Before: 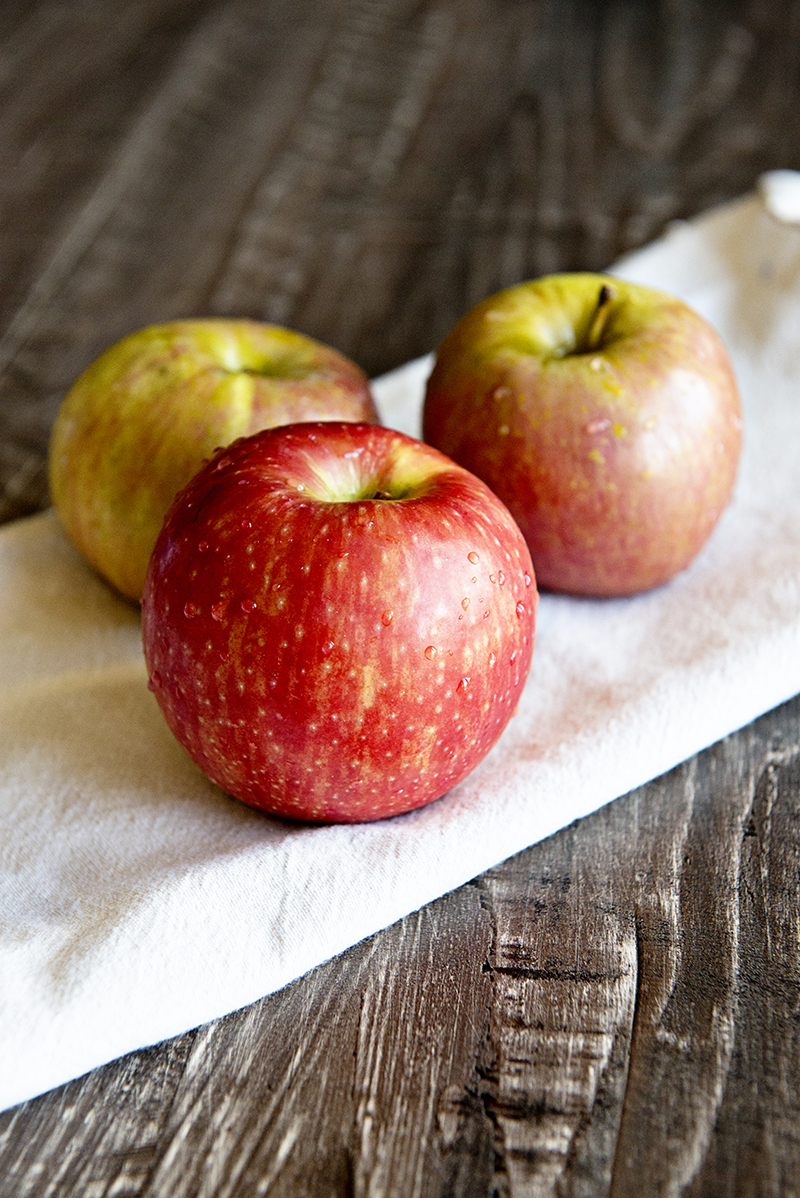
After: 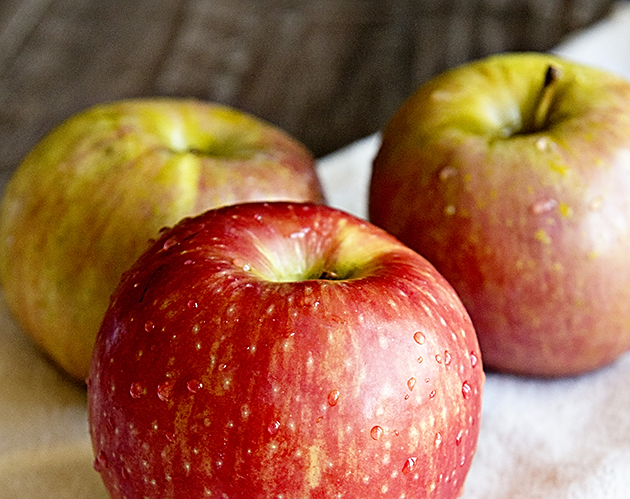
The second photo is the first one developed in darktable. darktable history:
crop: left 6.808%, top 18.389%, right 14.329%, bottom 39.95%
sharpen: on, module defaults
